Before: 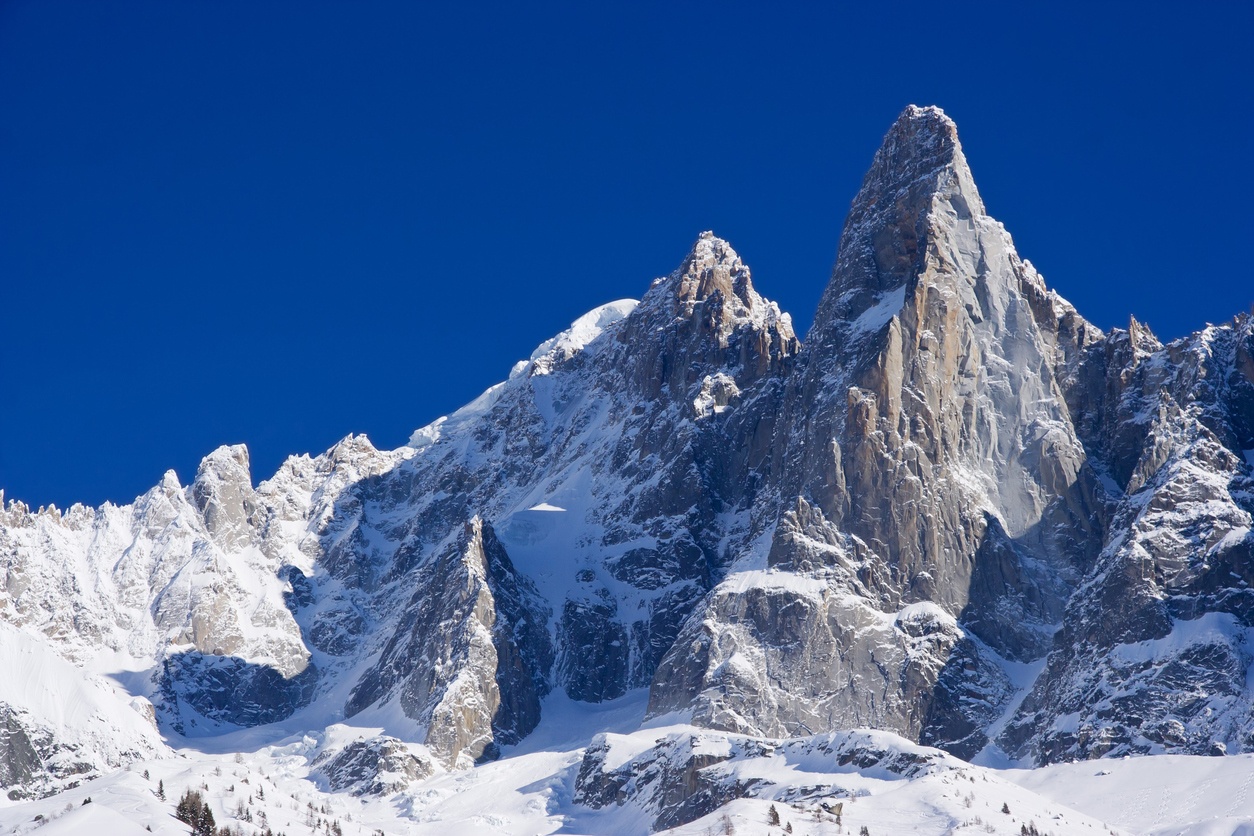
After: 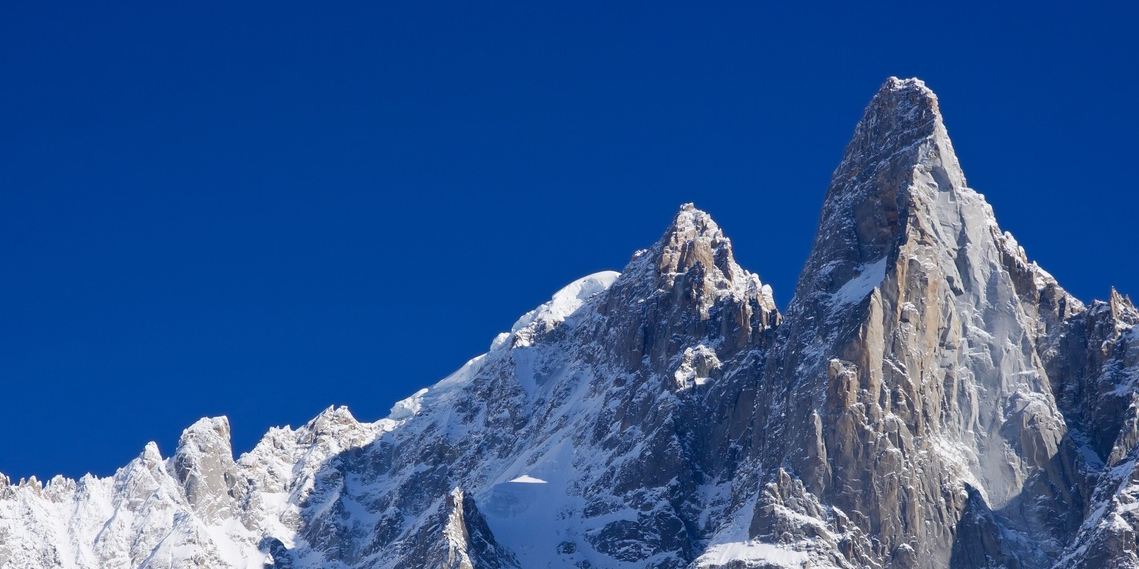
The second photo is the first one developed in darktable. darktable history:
crop: left 1.532%, top 3.404%, right 7.639%, bottom 28.496%
